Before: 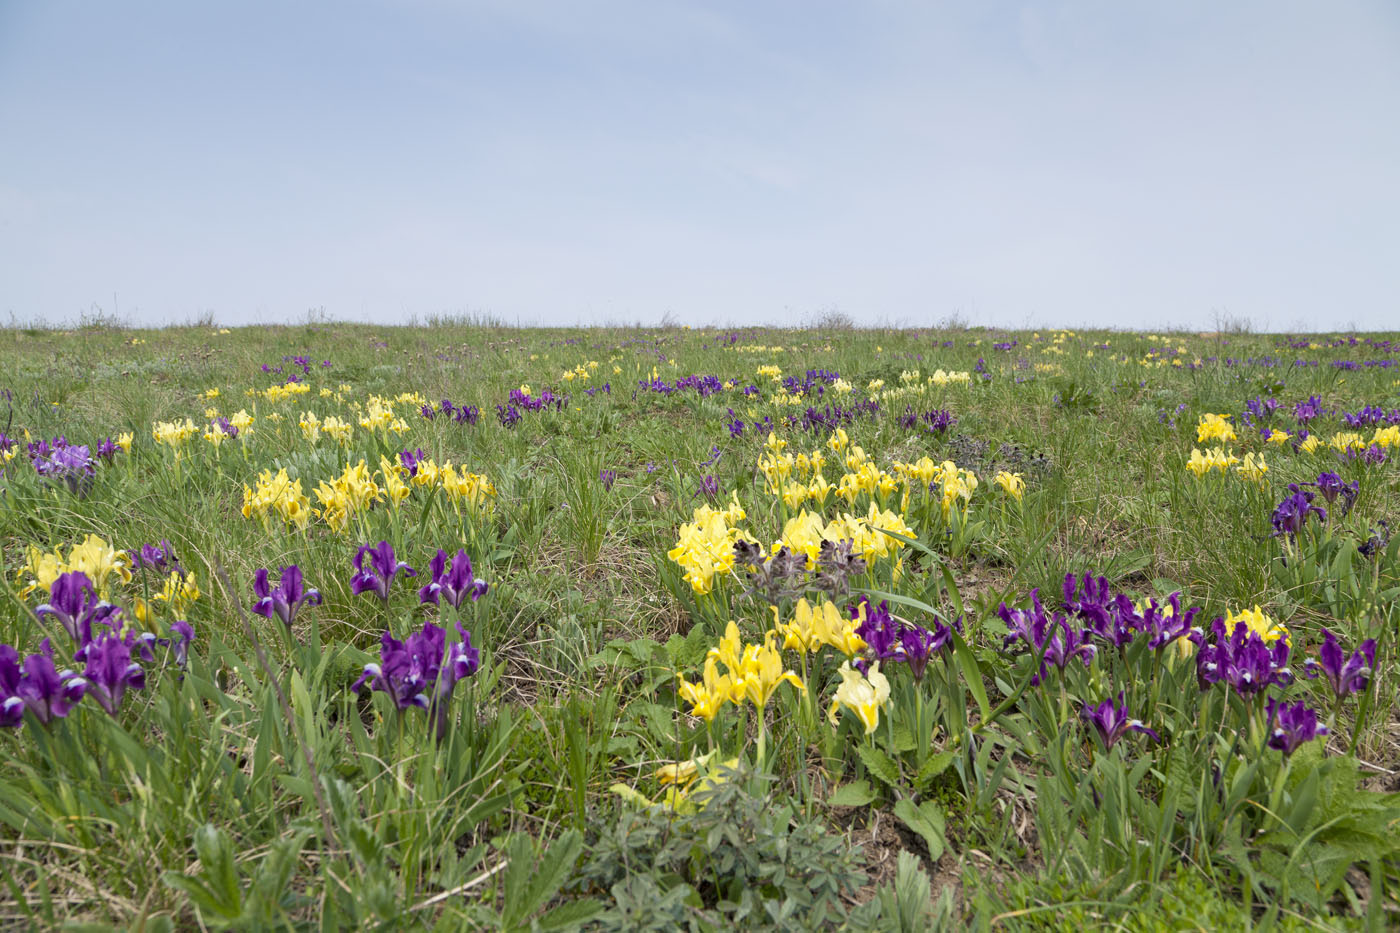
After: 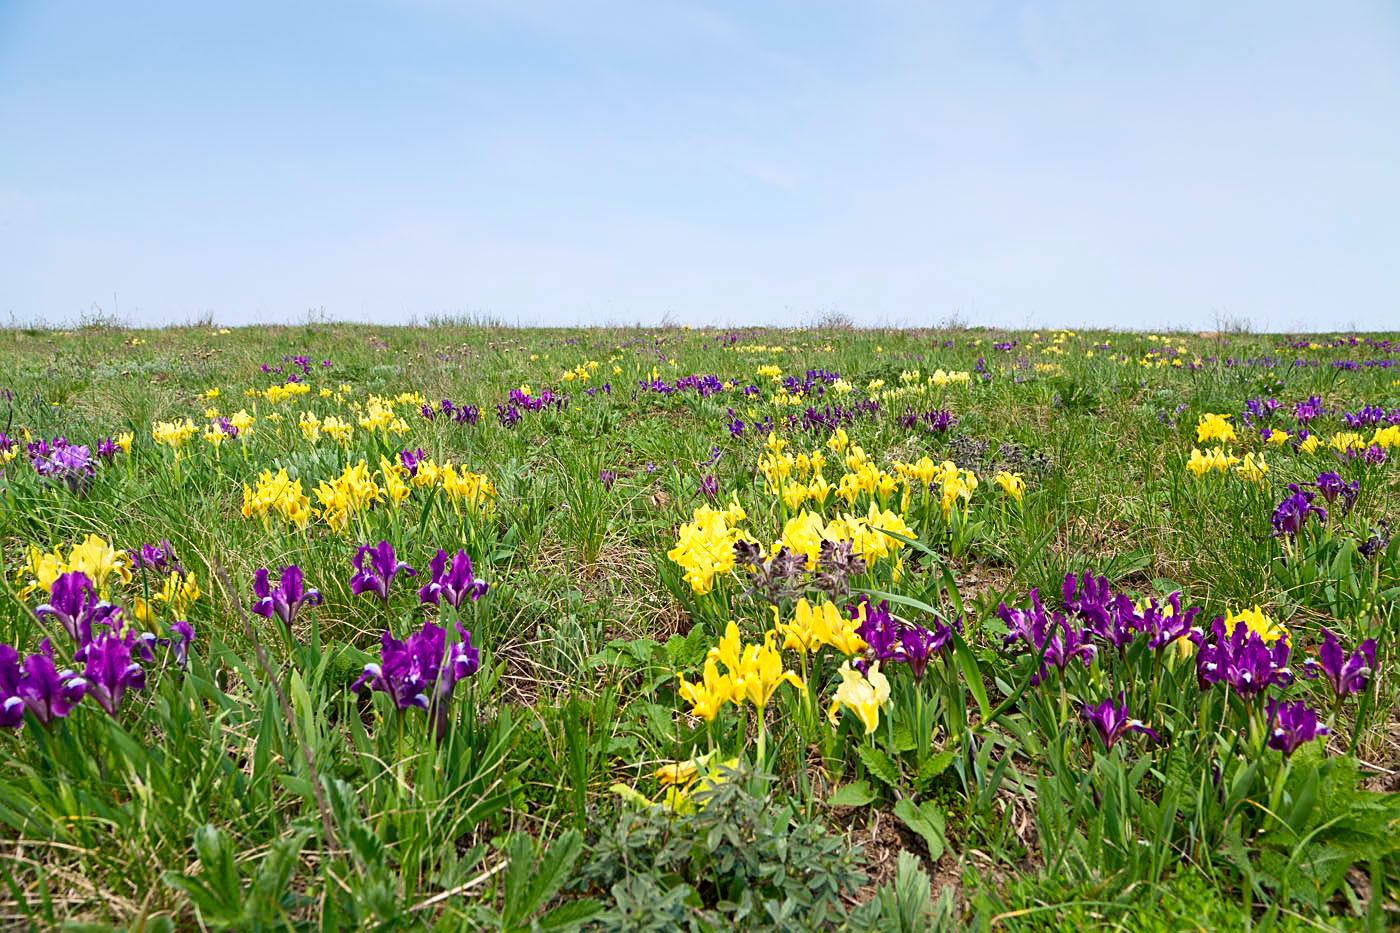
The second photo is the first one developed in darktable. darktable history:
contrast brightness saturation: contrast 0.18, saturation 0.3
sharpen: on, module defaults
